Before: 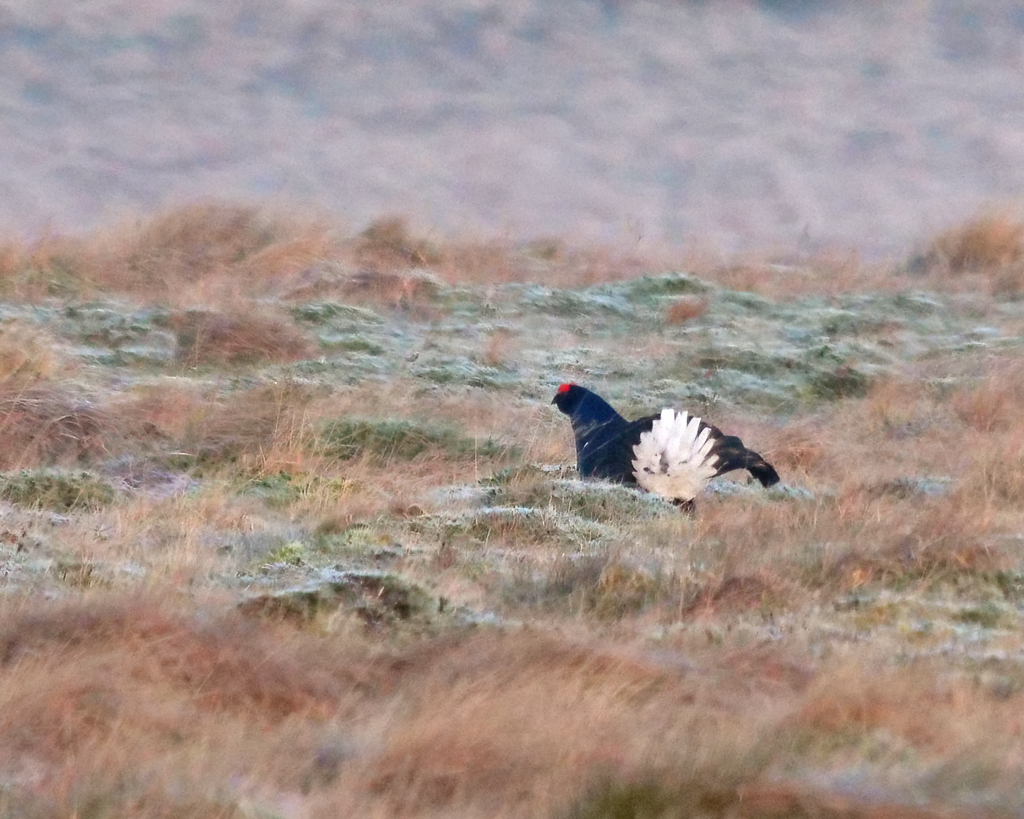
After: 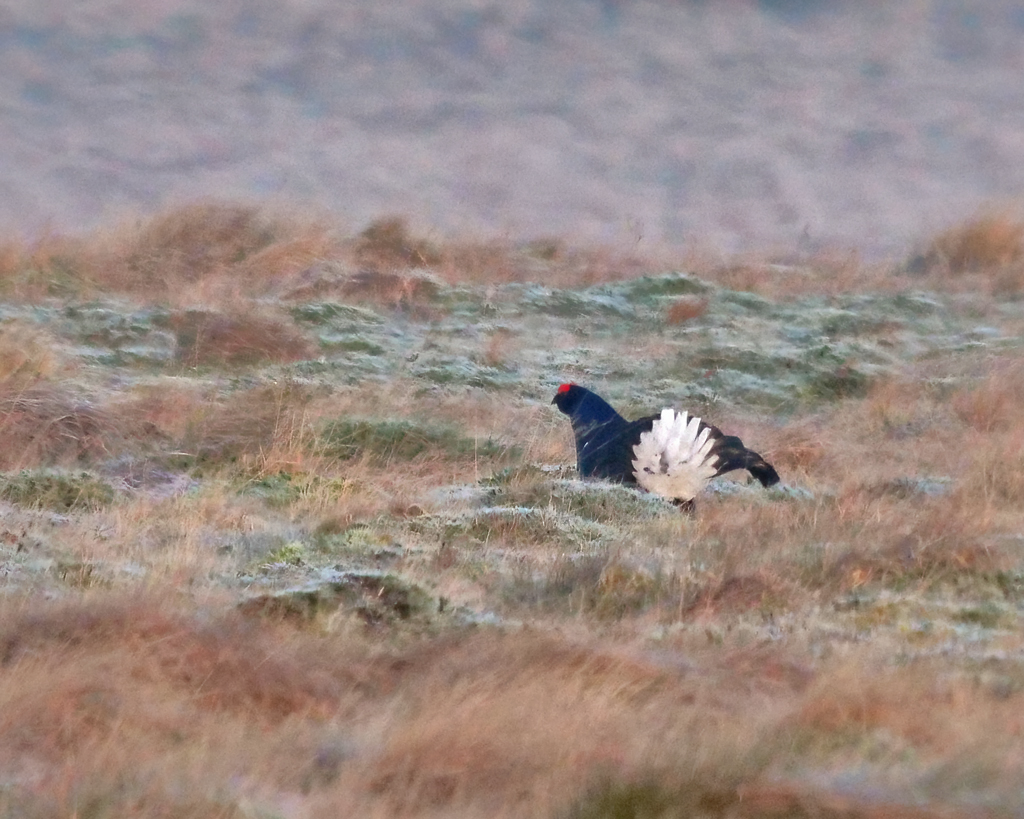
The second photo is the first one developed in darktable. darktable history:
shadows and highlights: shadows 40, highlights -60
contrast brightness saturation: saturation -0.04
